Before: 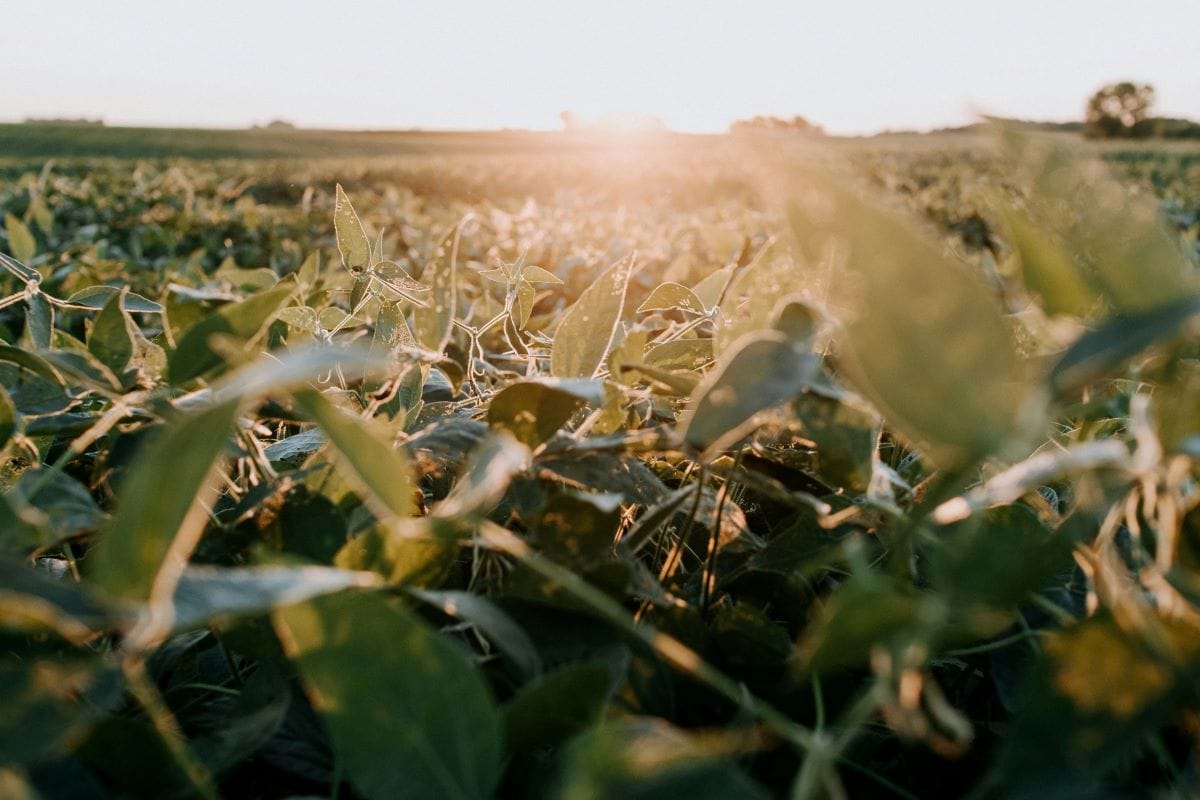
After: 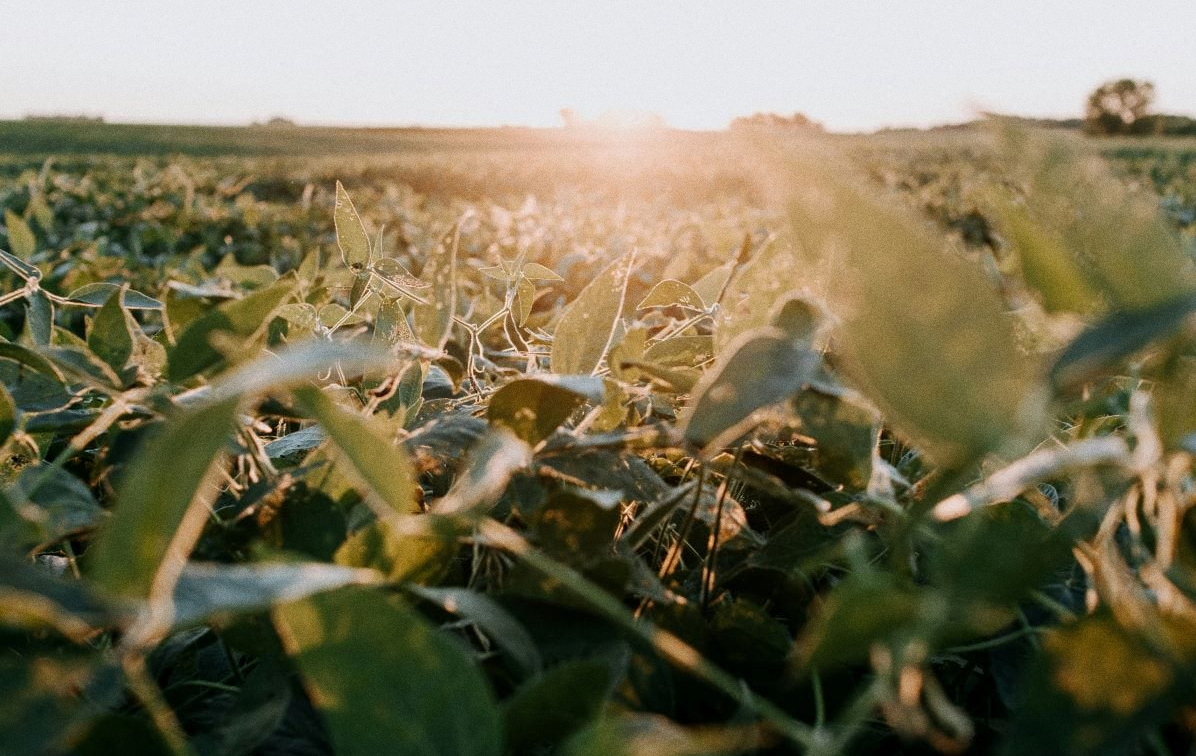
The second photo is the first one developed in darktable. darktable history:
crop: top 0.448%, right 0.264%, bottom 5.045%
grain: strength 26%
